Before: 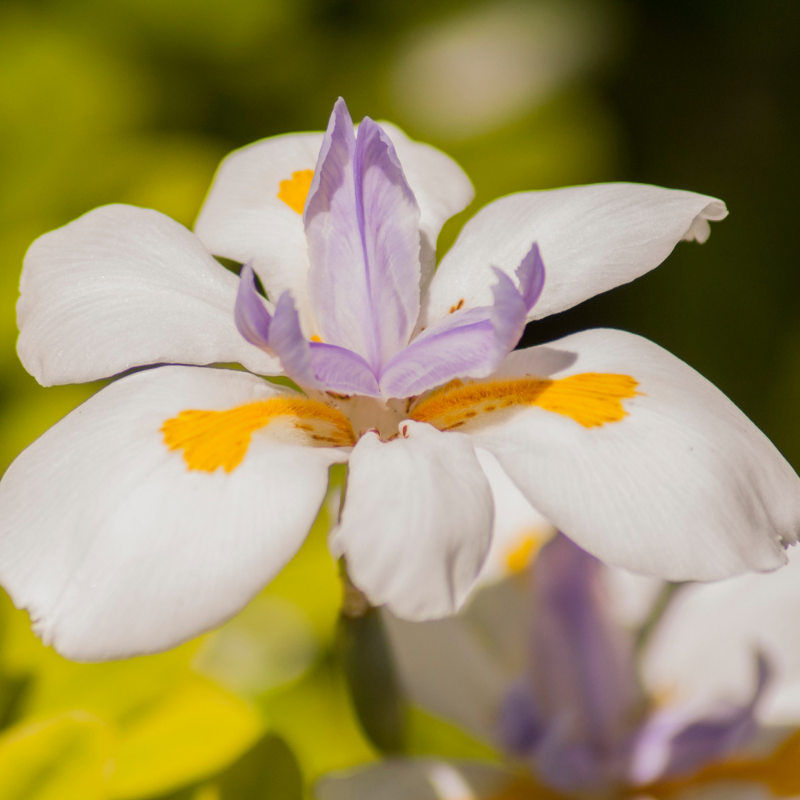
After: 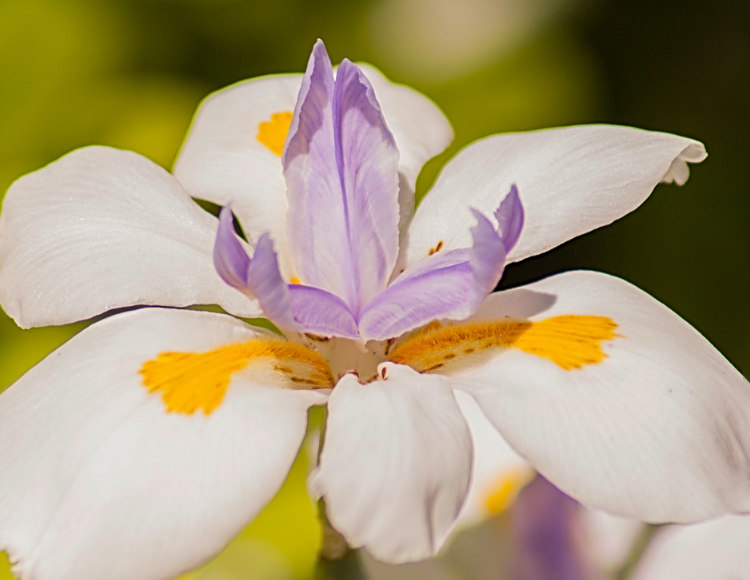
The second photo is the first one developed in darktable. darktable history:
sharpen: radius 2.531, amount 0.628
exposure: compensate highlight preservation false
bloom: size 13.65%, threshold 98.39%, strength 4.82%
velvia: on, module defaults
crop: left 2.737%, top 7.287%, right 3.421%, bottom 20.179%
